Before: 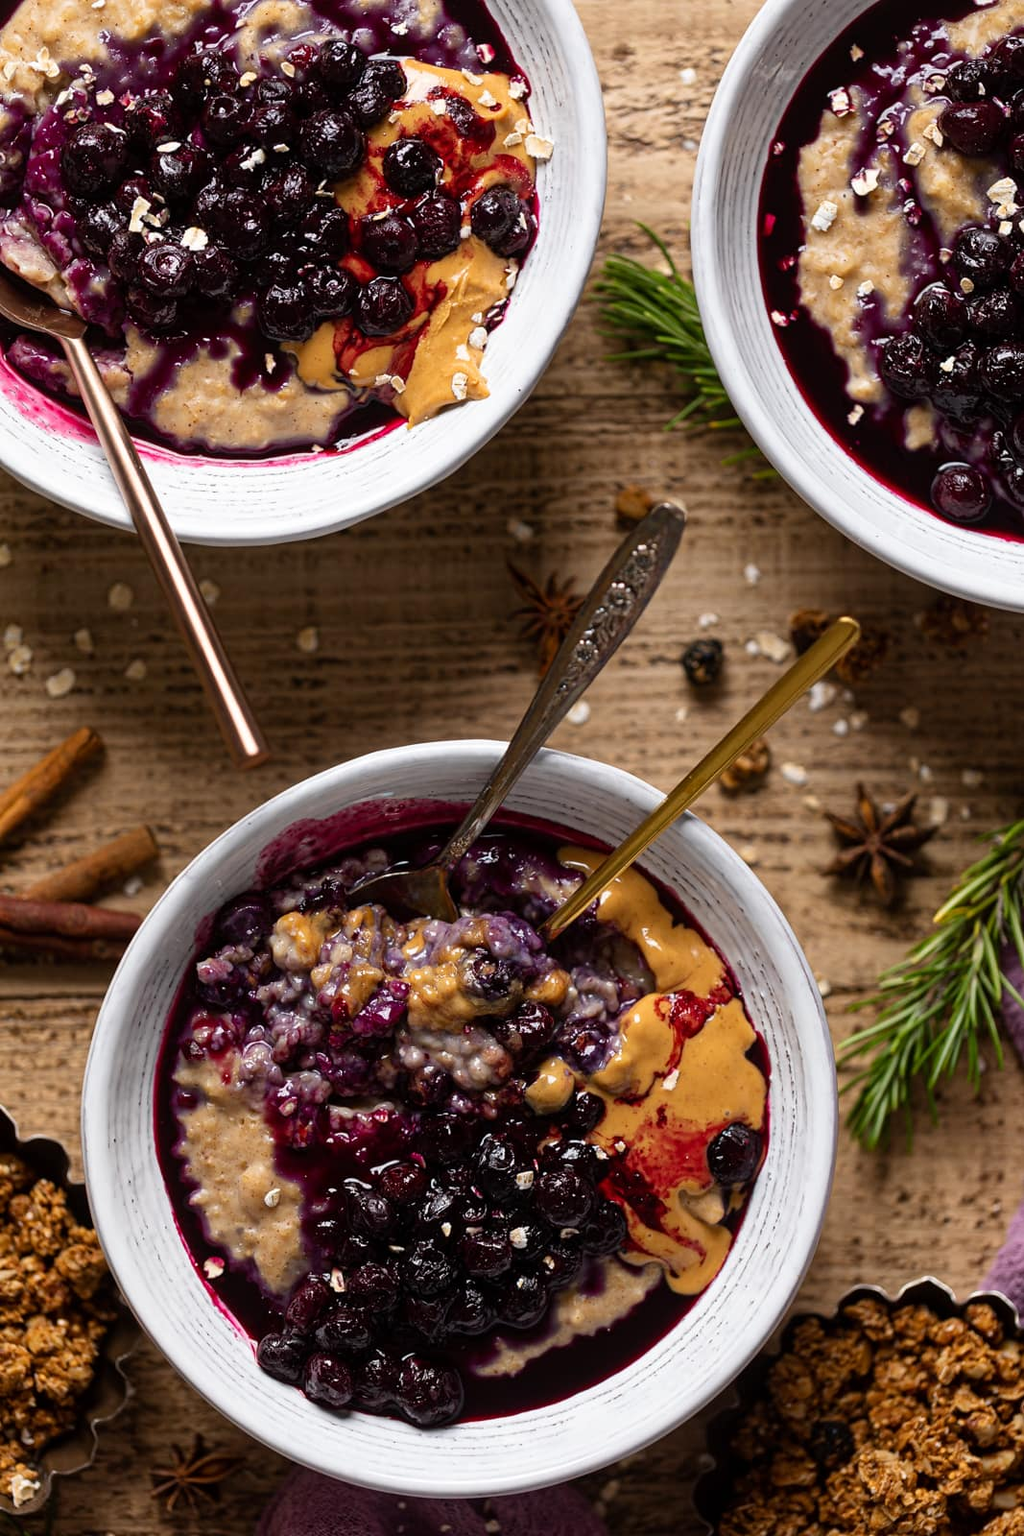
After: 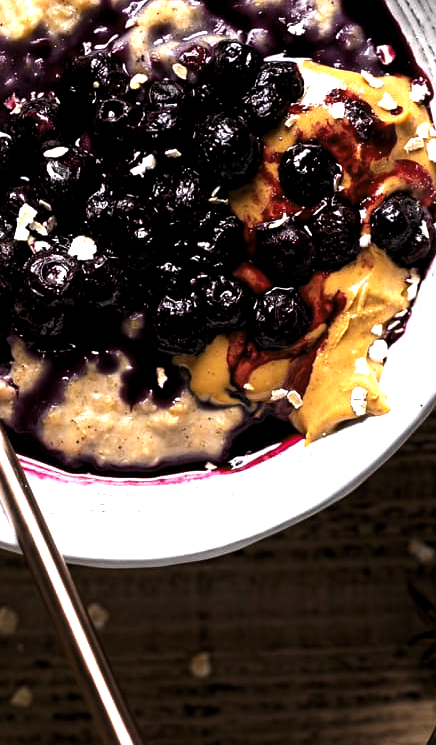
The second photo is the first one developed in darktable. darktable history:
levels: levels [0.044, 0.475, 0.791]
crop and rotate: left 11.276%, top 0.1%, right 47.81%, bottom 53.28%
